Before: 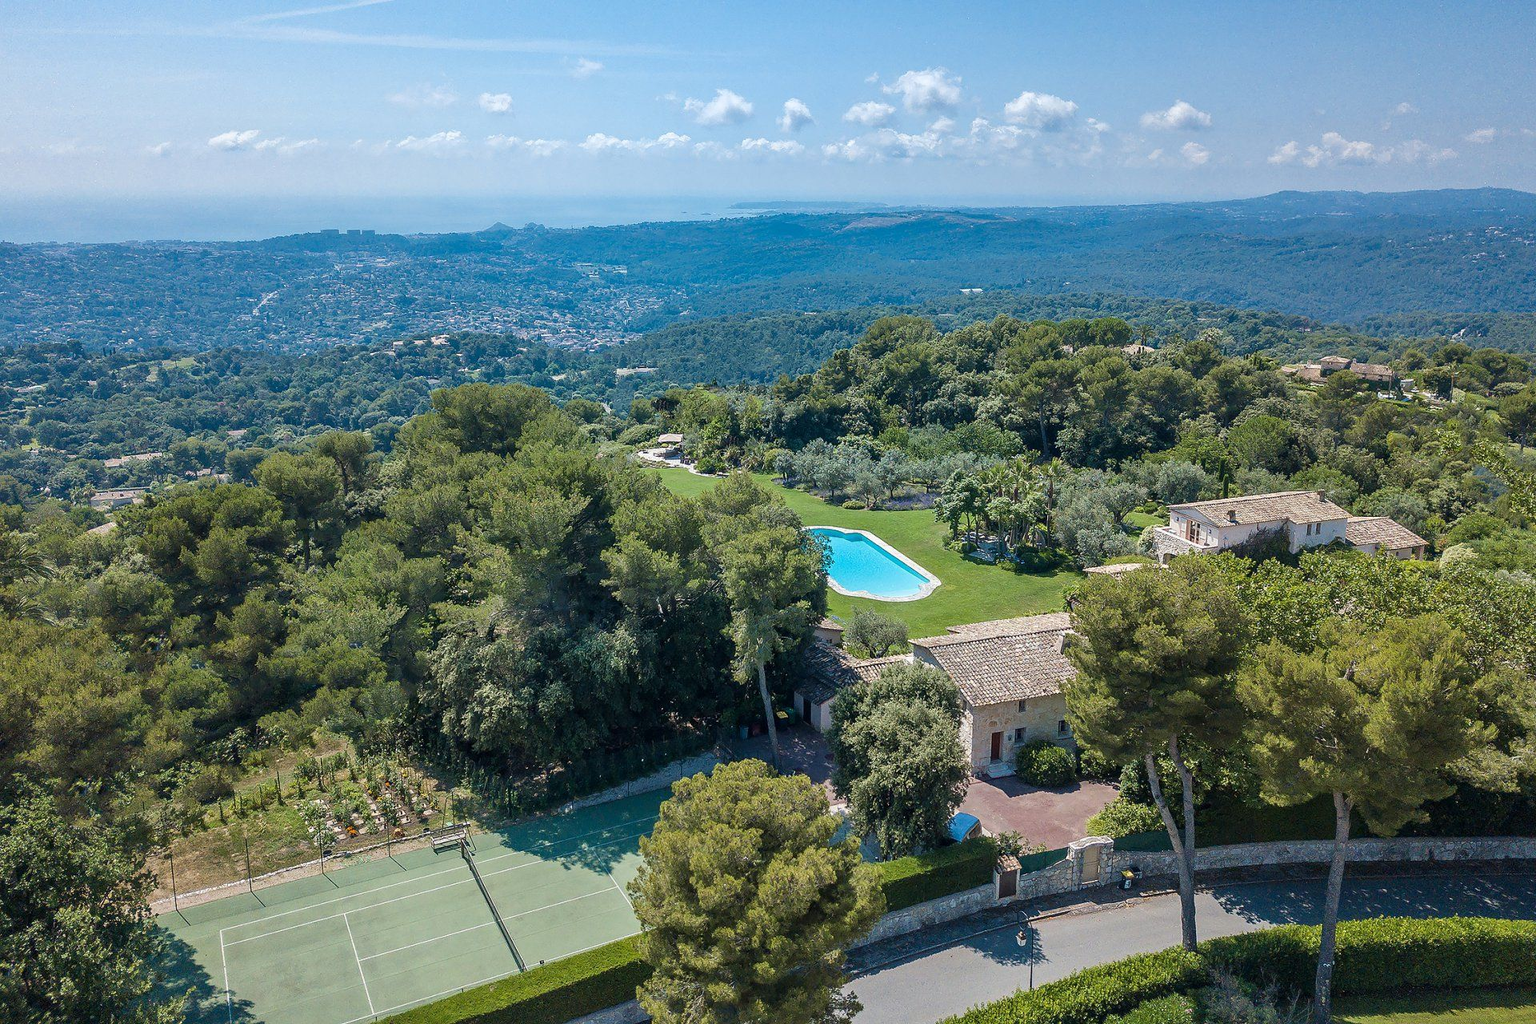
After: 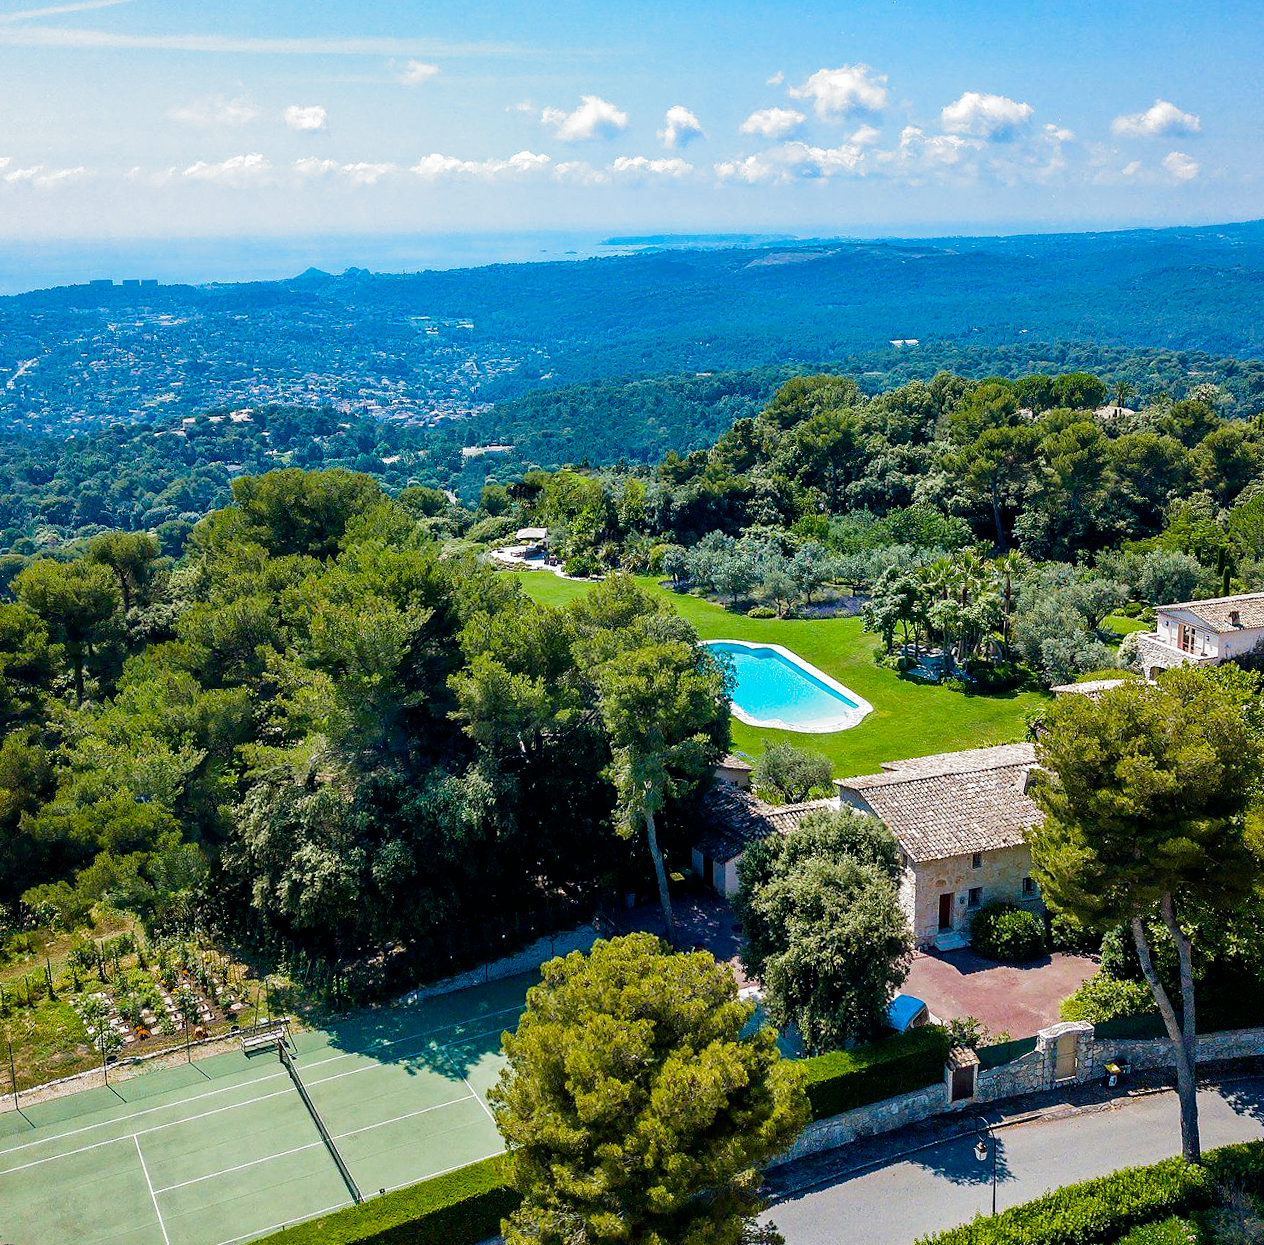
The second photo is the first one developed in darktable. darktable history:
crop and rotate: left 15.546%, right 17.787%
color balance rgb: perceptual saturation grading › global saturation 30%, global vibrance 20%
rotate and perspective: rotation -1°, crop left 0.011, crop right 0.989, crop top 0.025, crop bottom 0.975
filmic rgb: black relative exposure -8.2 EV, white relative exposure 2.2 EV, threshold 3 EV, hardness 7.11, latitude 75%, contrast 1.325, highlights saturation mix -2%, shadows ↔ highlights balance 30%, preserve chrominance no, color science v5 (2021), contrast in shadows safe, contrast in highlights safe, enable highlight reconstruction true
